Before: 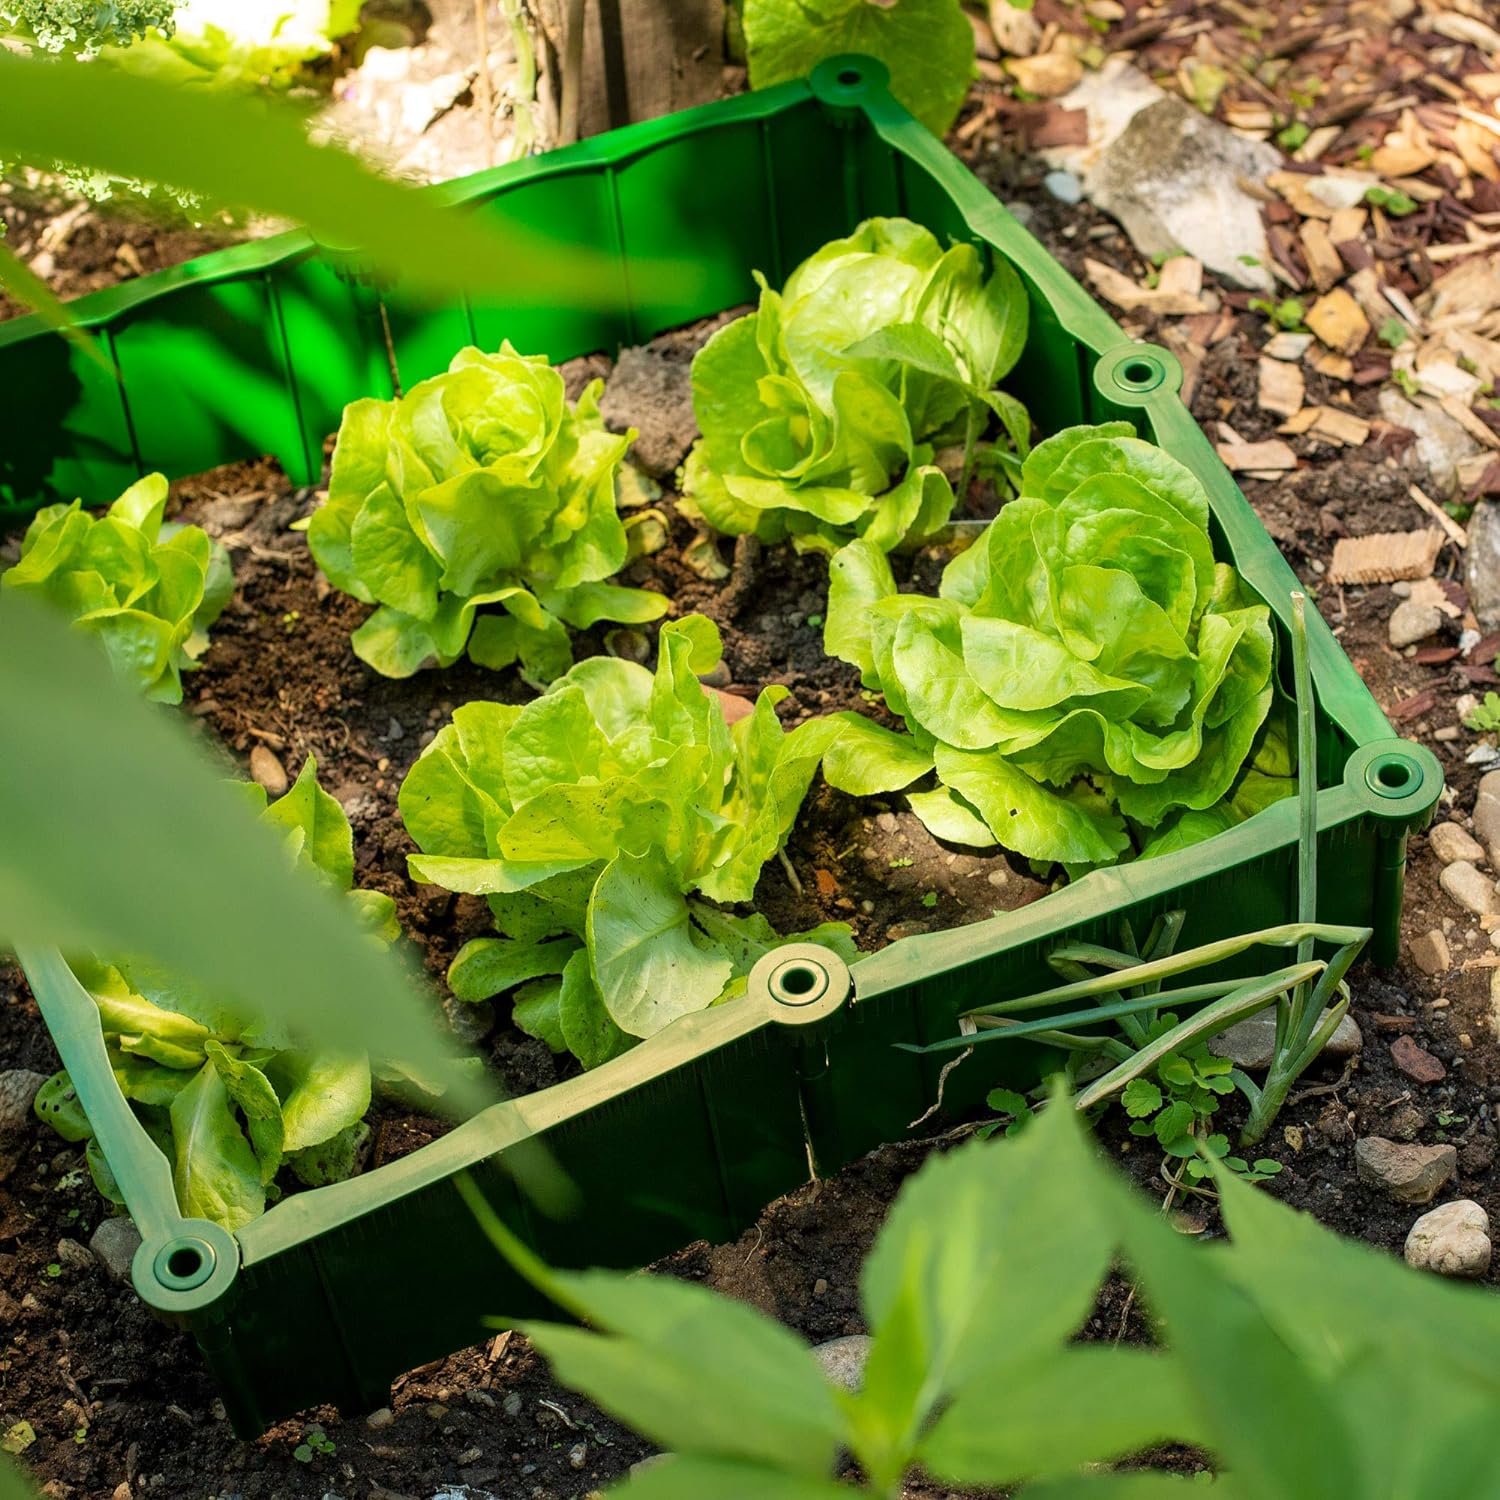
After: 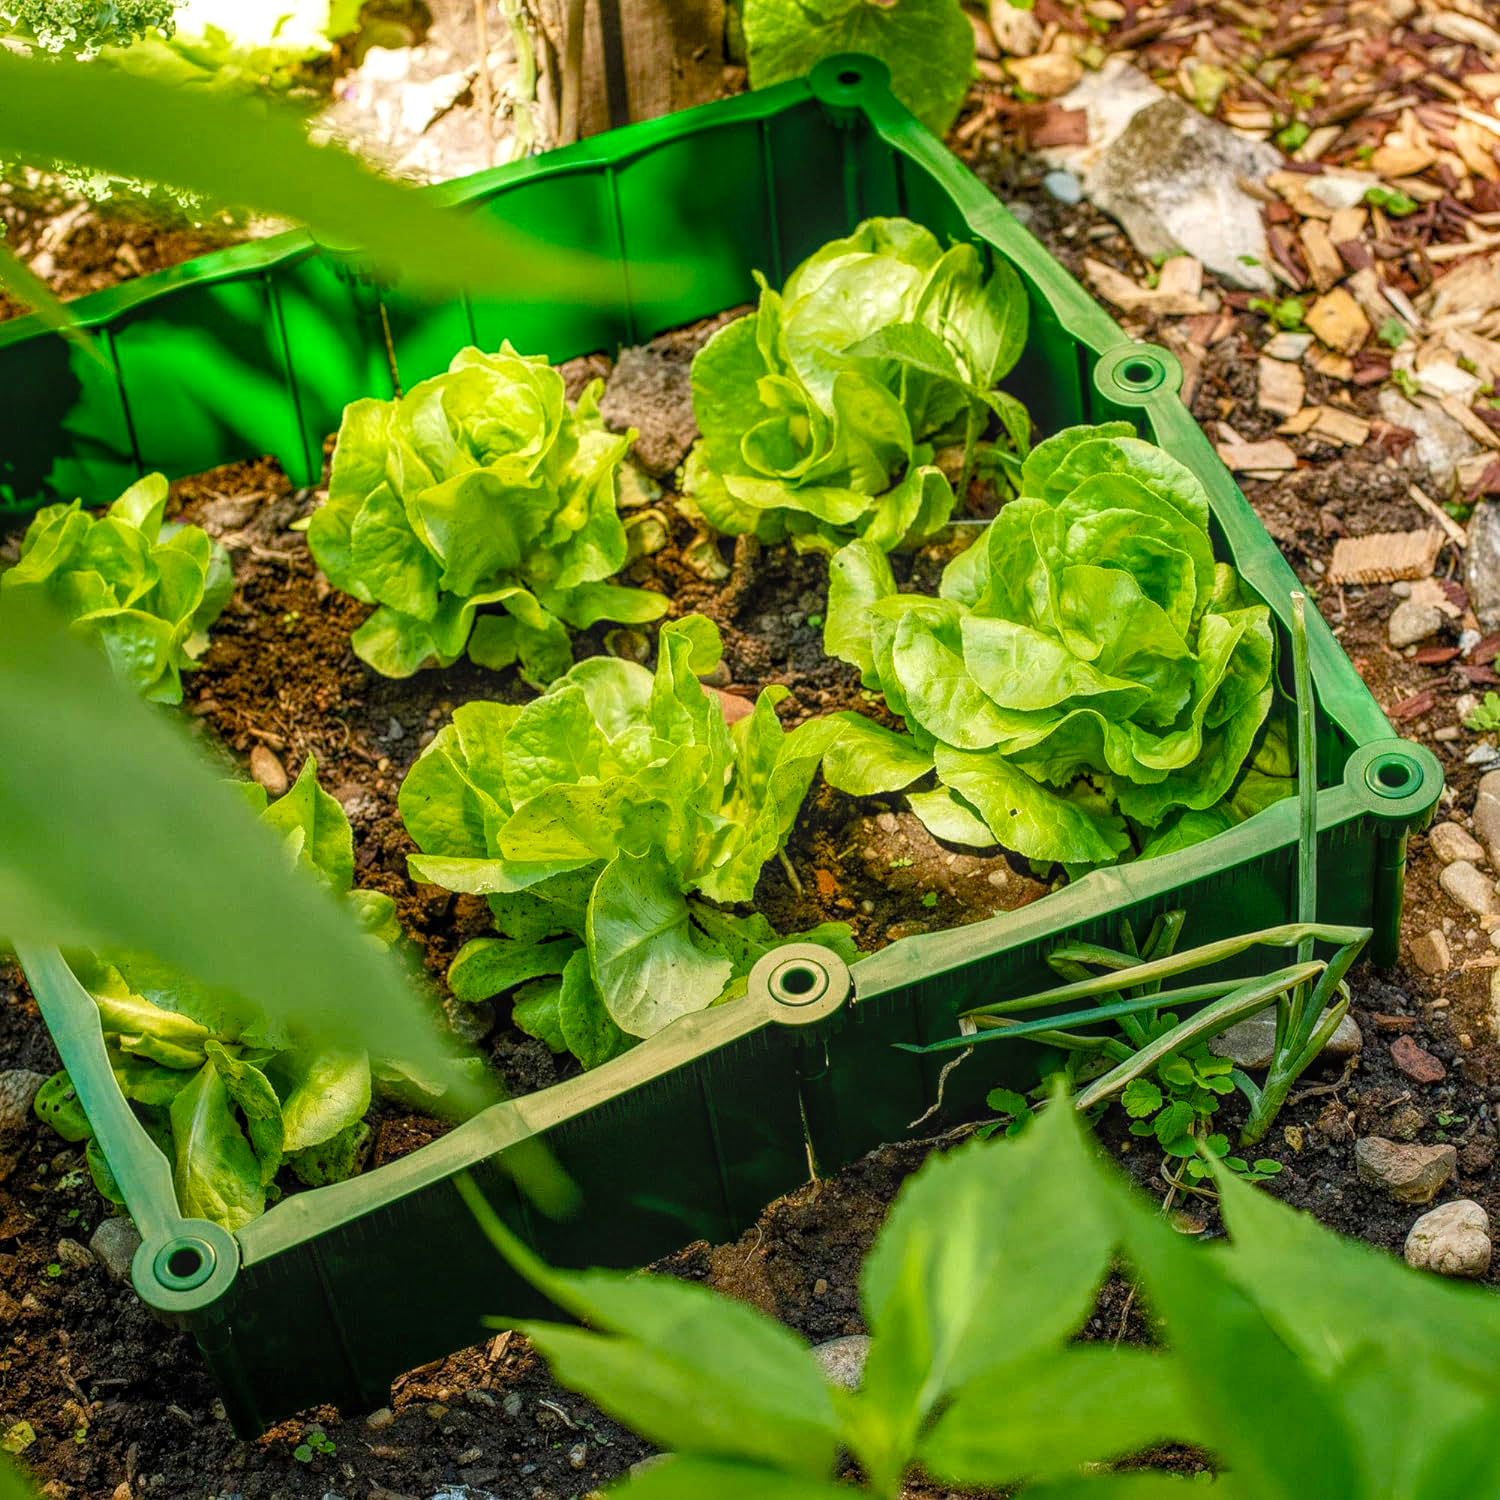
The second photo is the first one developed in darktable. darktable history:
color balance rgb: perceptual saturation grading › global saturation 20%, perceptual saturation grading › highlights -25%, perceptual saturation grading › shadows 50%
contrast brightness saturation: contrast 0.04, saturation 0.07
local contrast: highlights 74%, shadows 55%, detail 176%, midtone range 0.207
